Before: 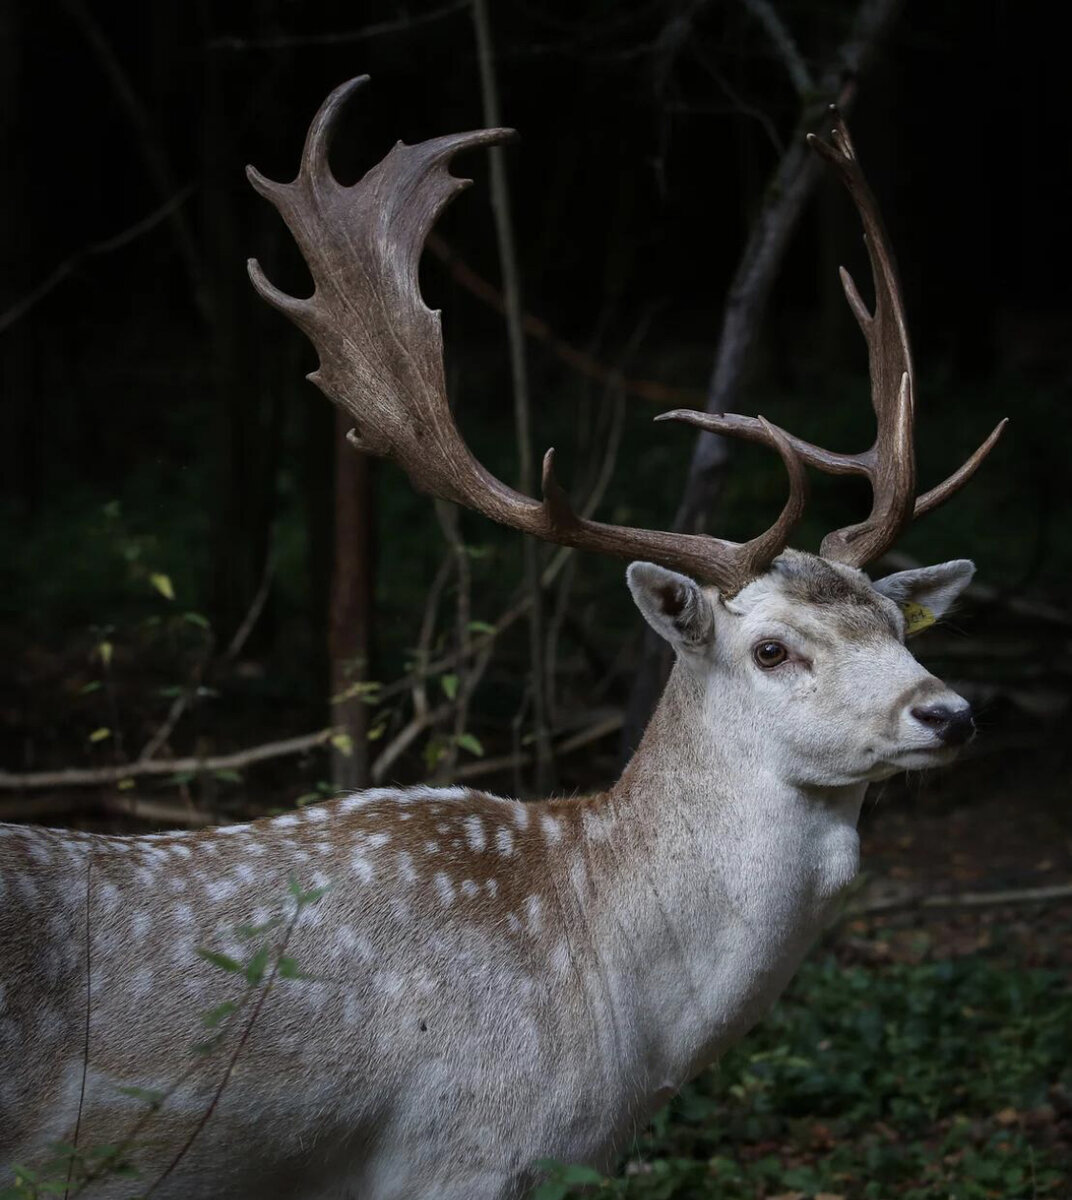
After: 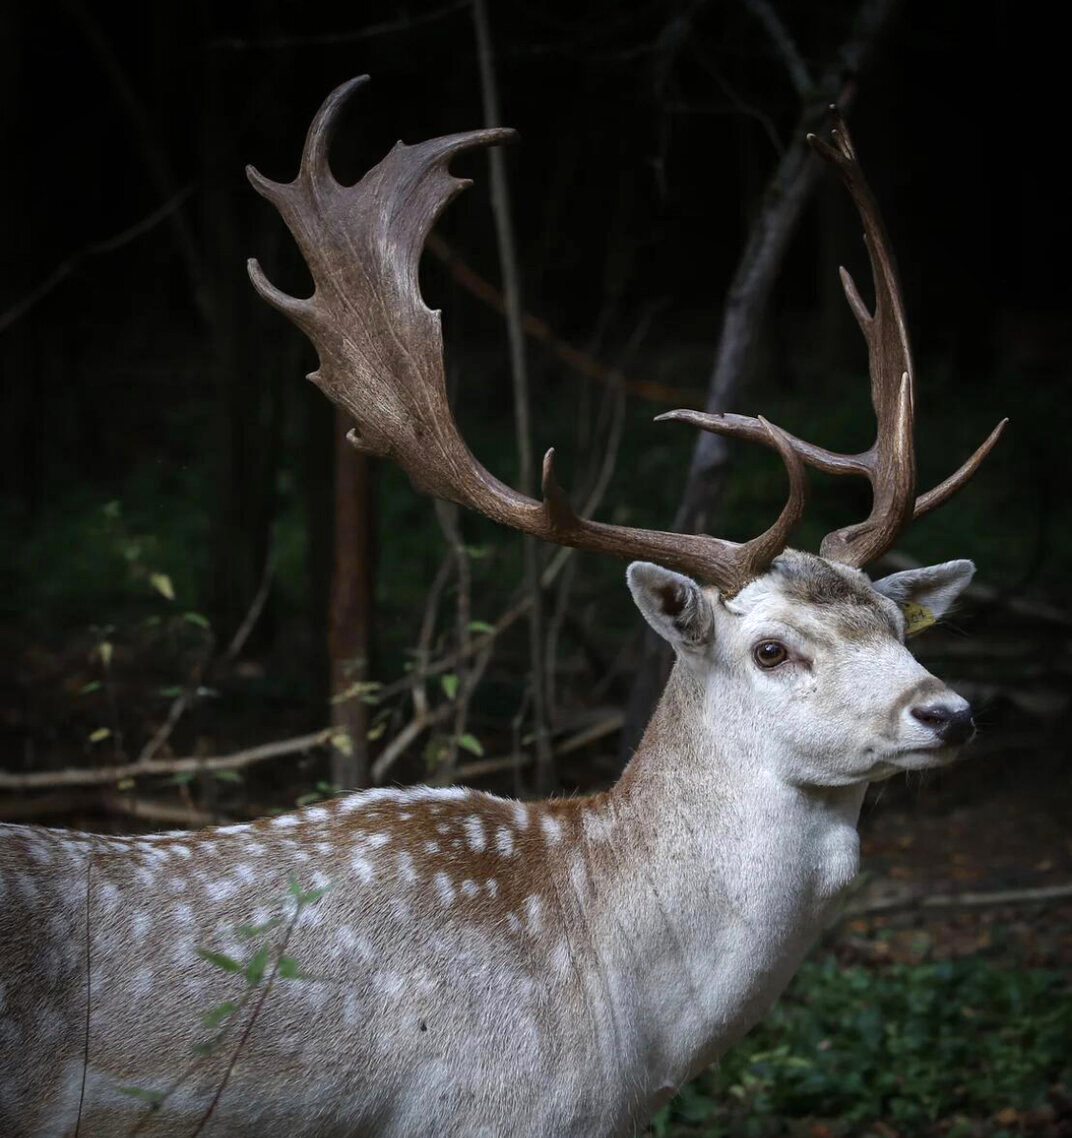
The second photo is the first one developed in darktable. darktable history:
exposure: black level correction 0, exposure 0.5 EV, compensate highlight preservation false
crop and rotate: top 0%, bottom 5.097%
vignetting: brightness -0.629, saturation -0.007, center (-0.028, 0.239)
color zones: curves: ch0 [(0.11, 0.396) (0.195, 0.36) (0.25, 0.5) (0.303, 0.412) (0.357, 0.544) (0.75, 0.5) (0.967, 0.328)]; ch1 [(0, 0.468) (0.112, 0.512) (0.202, 0.6) (0.25, 0.5) (0.307, 0.352) (0.357, 0.544) (0.75, 0.5) (0.963, 0.524)]
